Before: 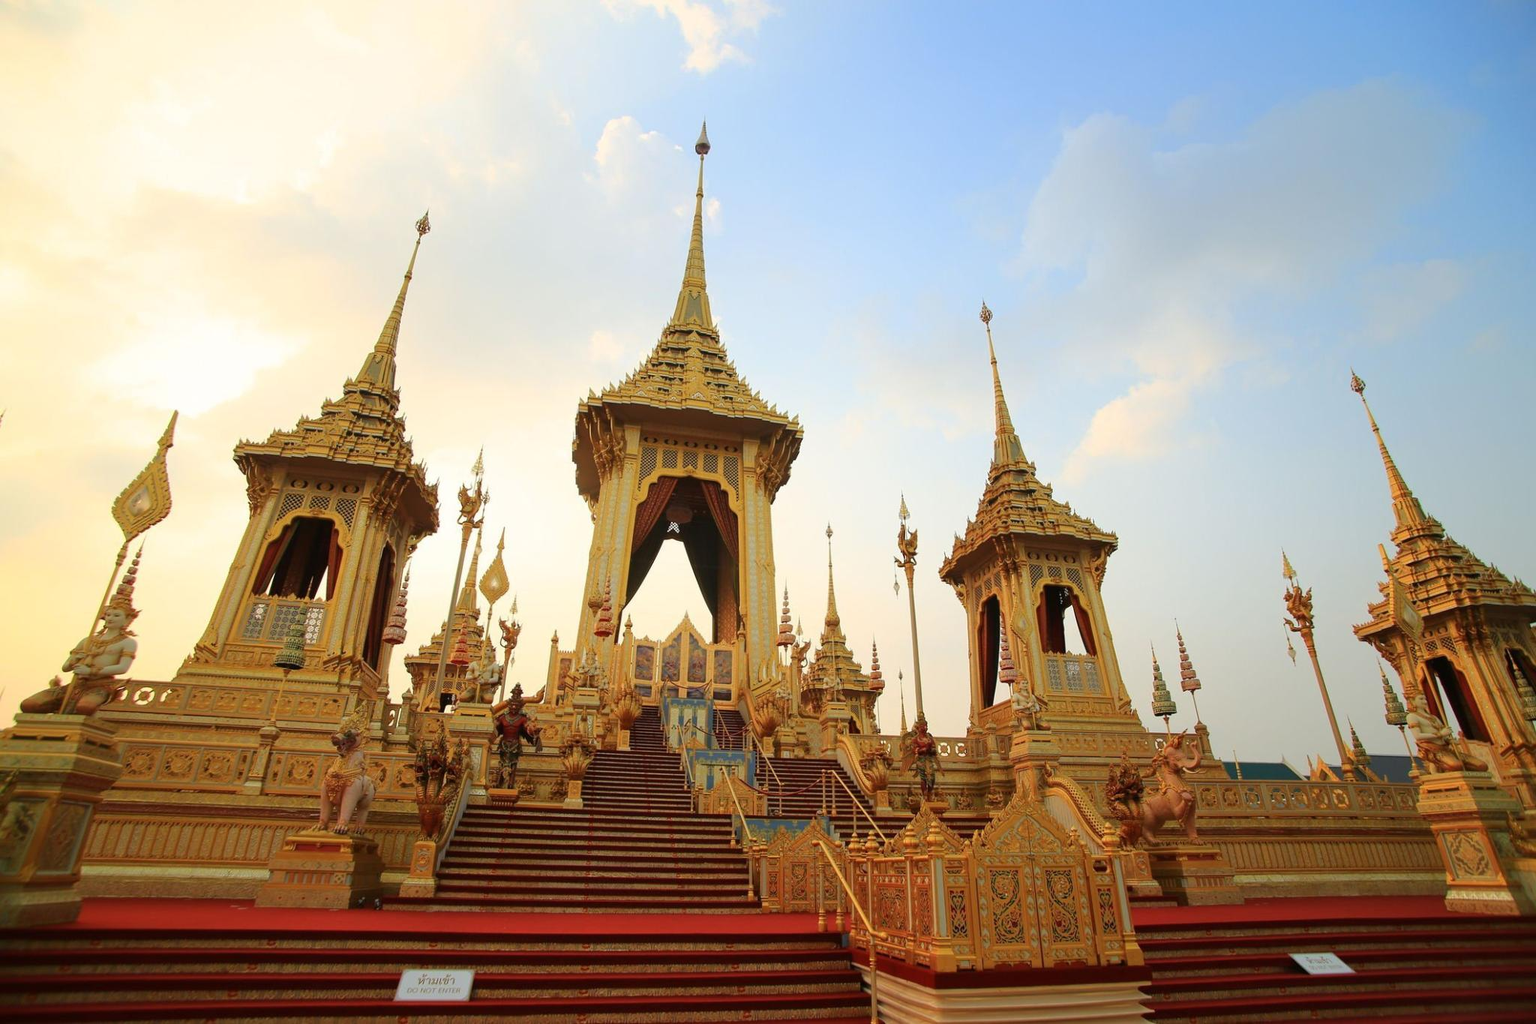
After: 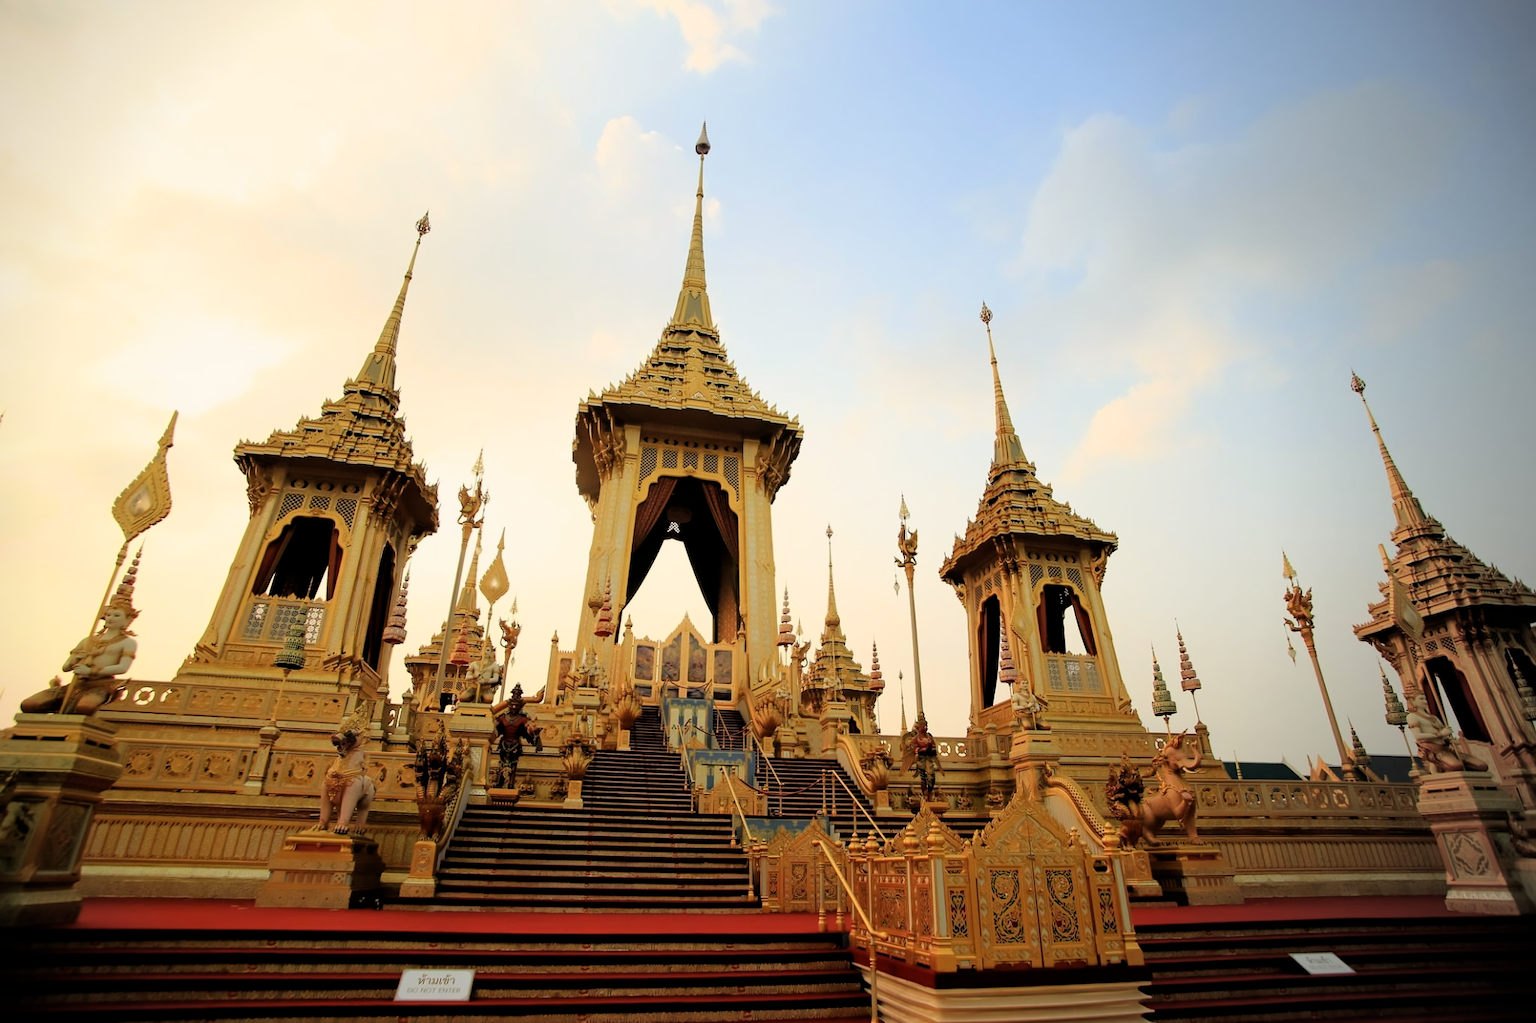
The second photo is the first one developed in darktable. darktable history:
filmic rgb: black relative exposure -3.72 EV, white relative exposure 2.77 EV, dynamic range scaling -5.32%, hardness 3.03
color calibration: x 0.334, y 0.349, temperature 5426 K
astrophoto denoise: on, module defaults
vignetting: center (-0.15, 0.013)
